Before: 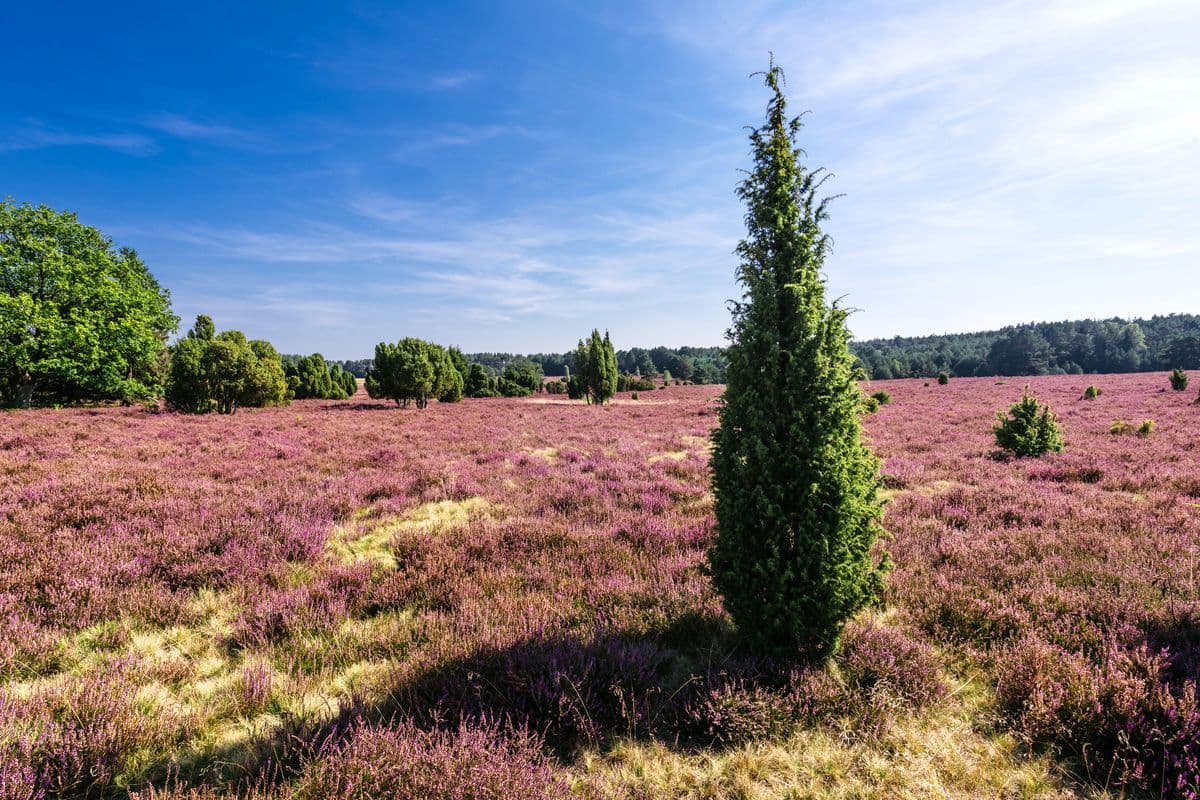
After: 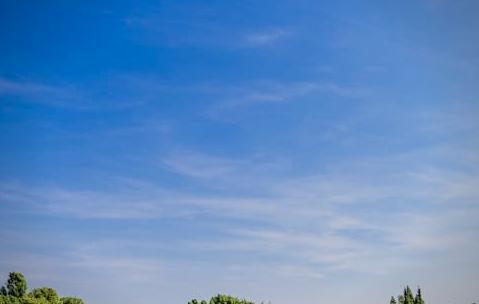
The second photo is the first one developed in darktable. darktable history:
crop: left 15.692%, top 5.46%, right 44.322%, bottom 56.48%
filmic rgb: black relative exposure -7.65 EV, white relative exposure 4.56 EV, hardness 3.61
vignetting: saturation -0.002, width/height ratio 1.097
contrast brightness saturation: saturation 0.098
